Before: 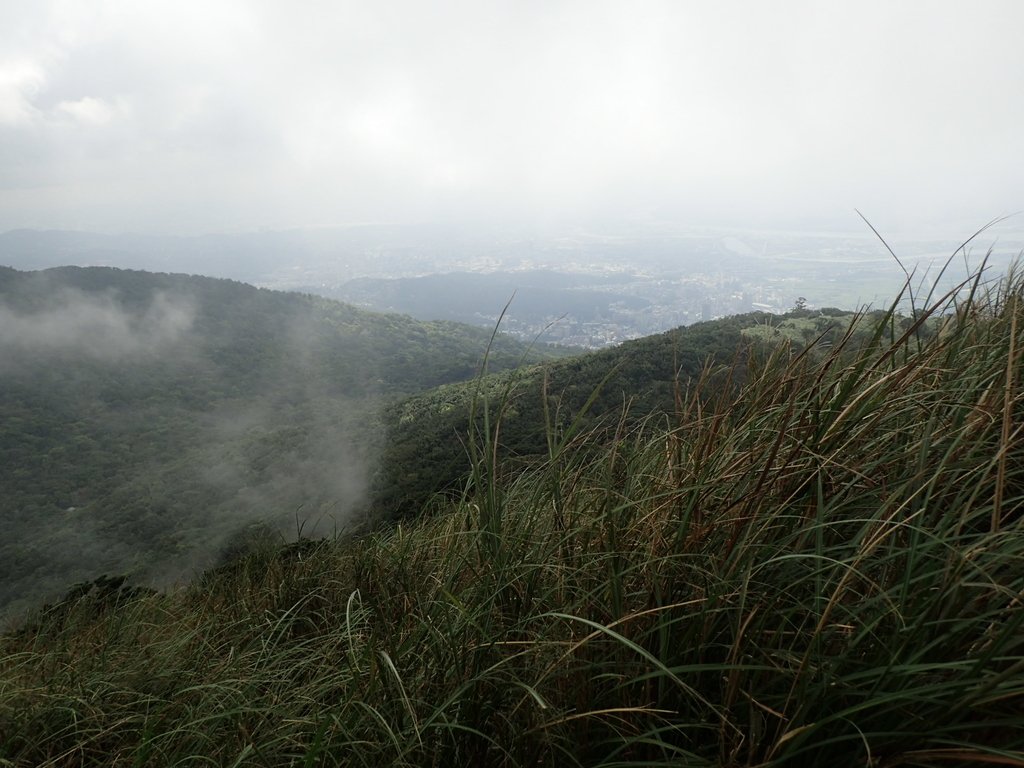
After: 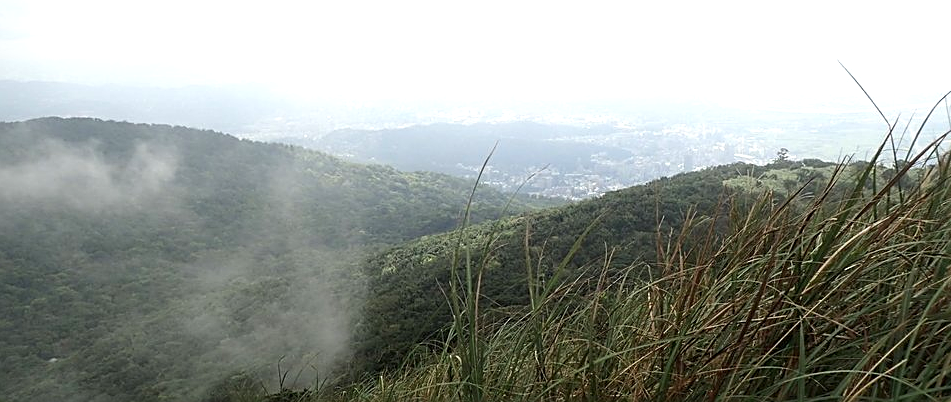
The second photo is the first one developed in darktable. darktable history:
color correction: highlights a* -0.289, highlights b* -0.095
crop: left 1.76%, top 19.522%, right 5.359%, bottom 28.124%
exposure: black level correction 0, exposure 0.703 EV, compensate highlight preservation false
sharpen: on, module defaults
